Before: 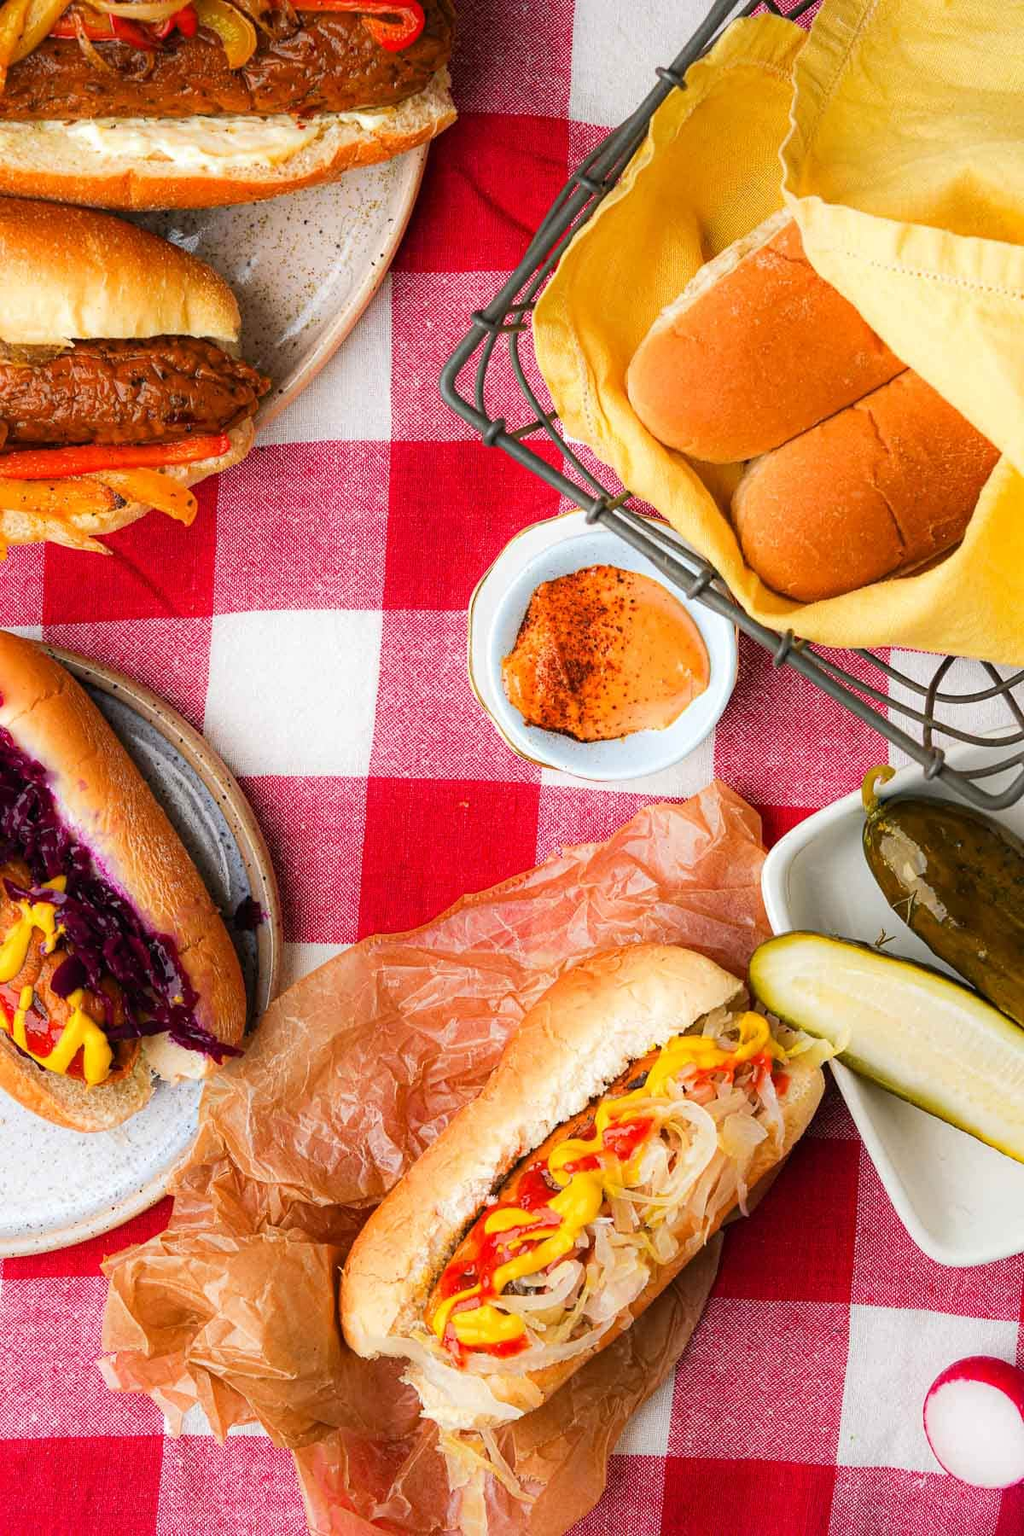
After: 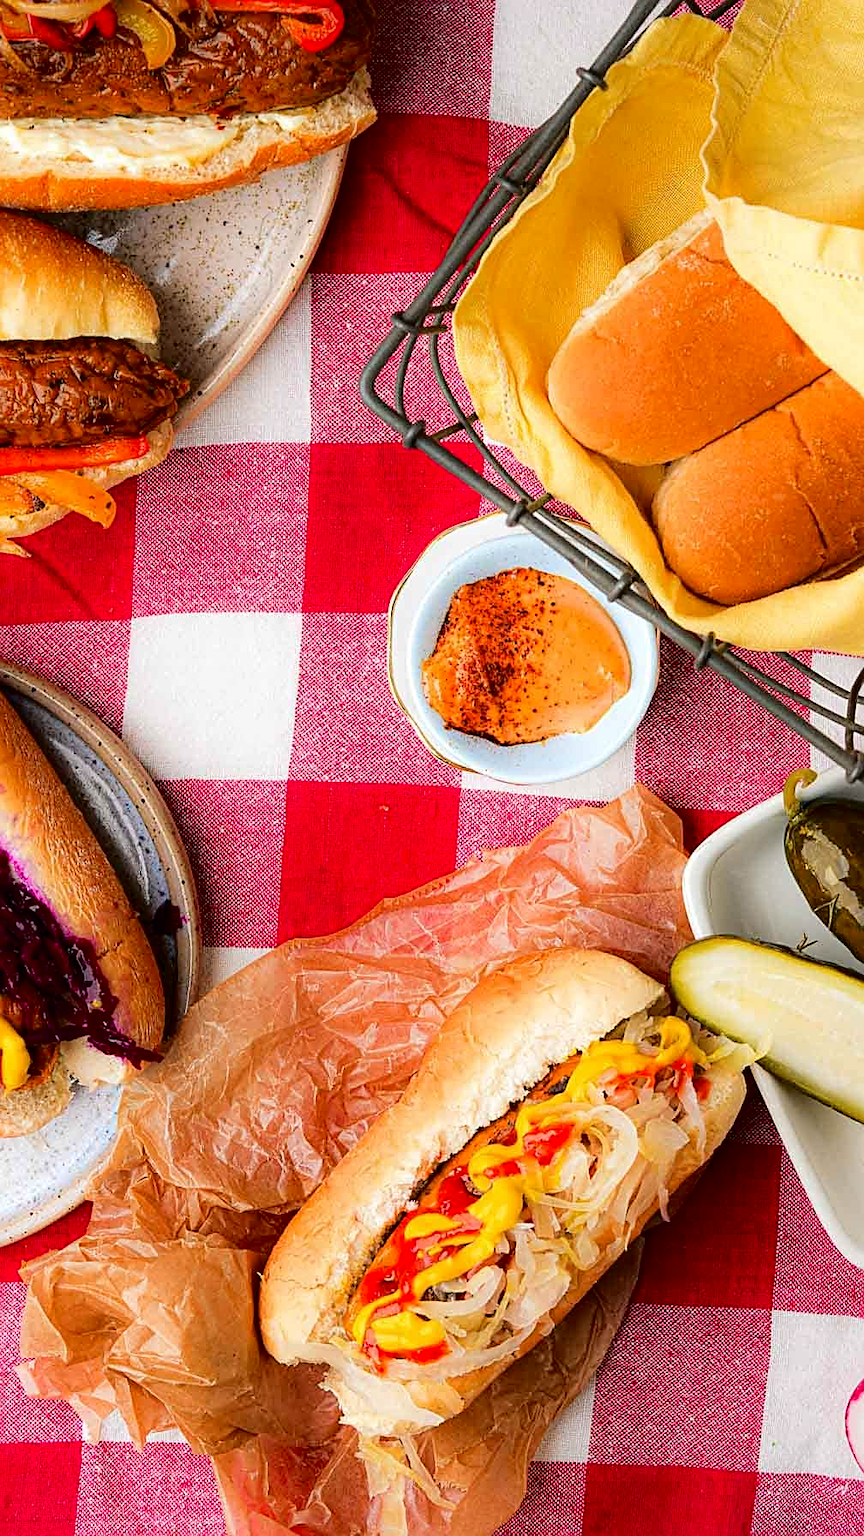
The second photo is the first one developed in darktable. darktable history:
crop: left 8.026%, right 7.374%
color zones: curves: ch1 [(0.25, 0.5) (0.747, 0.71)]
sharpen: on, module defaults
fill light: exposure -2 EV, width 8.6
